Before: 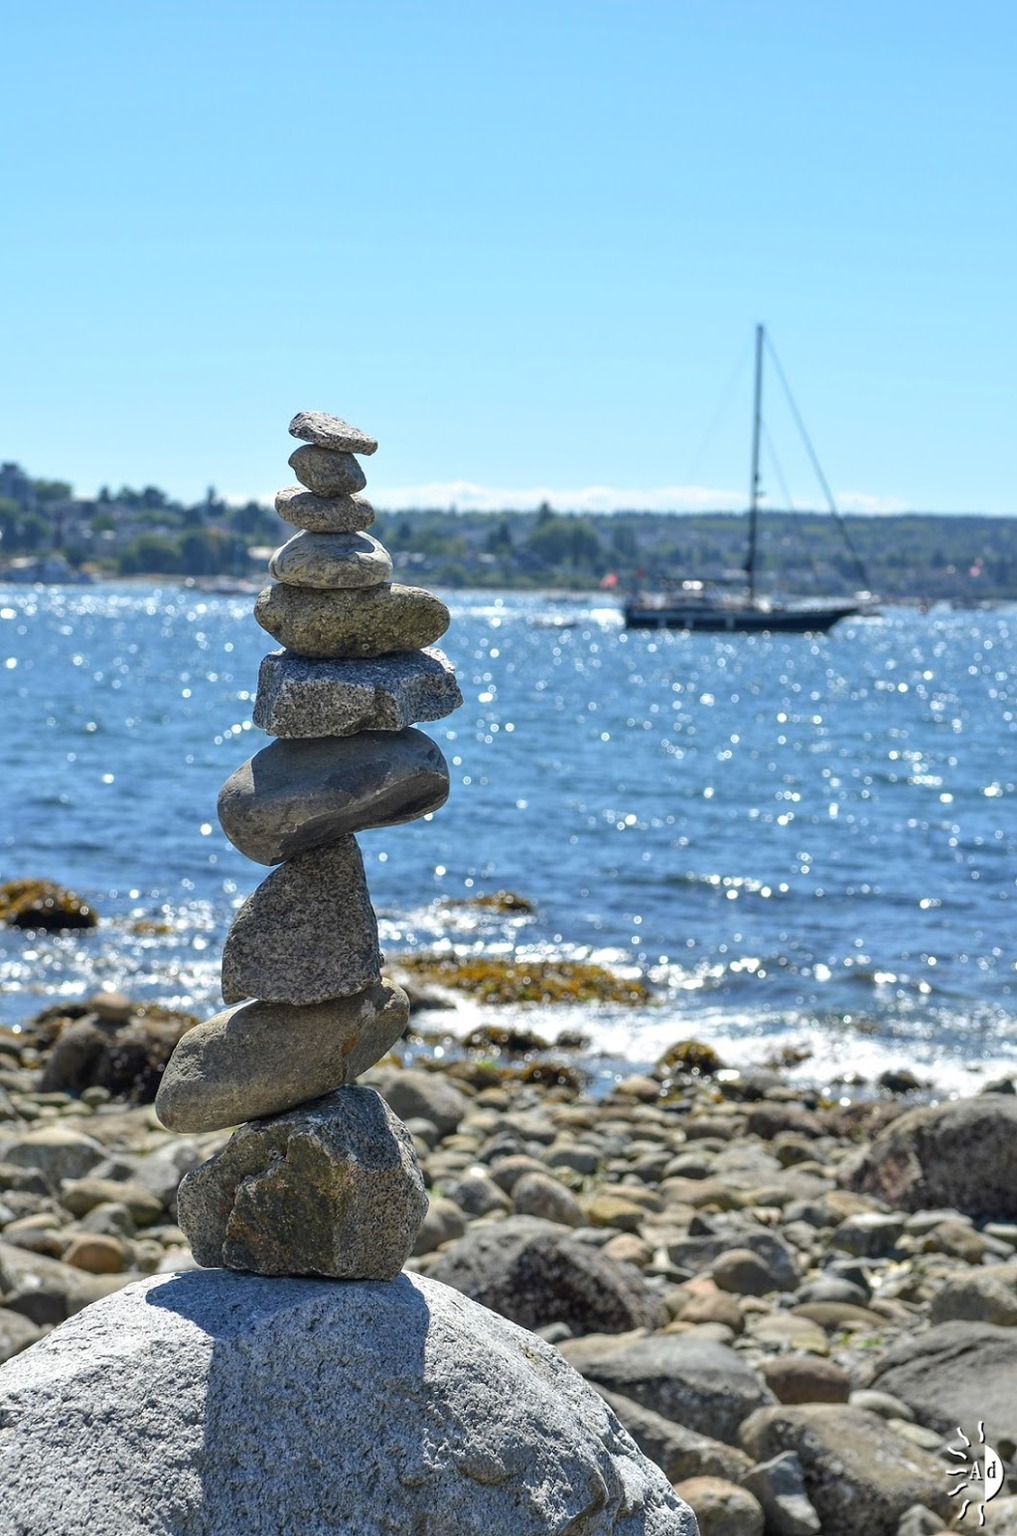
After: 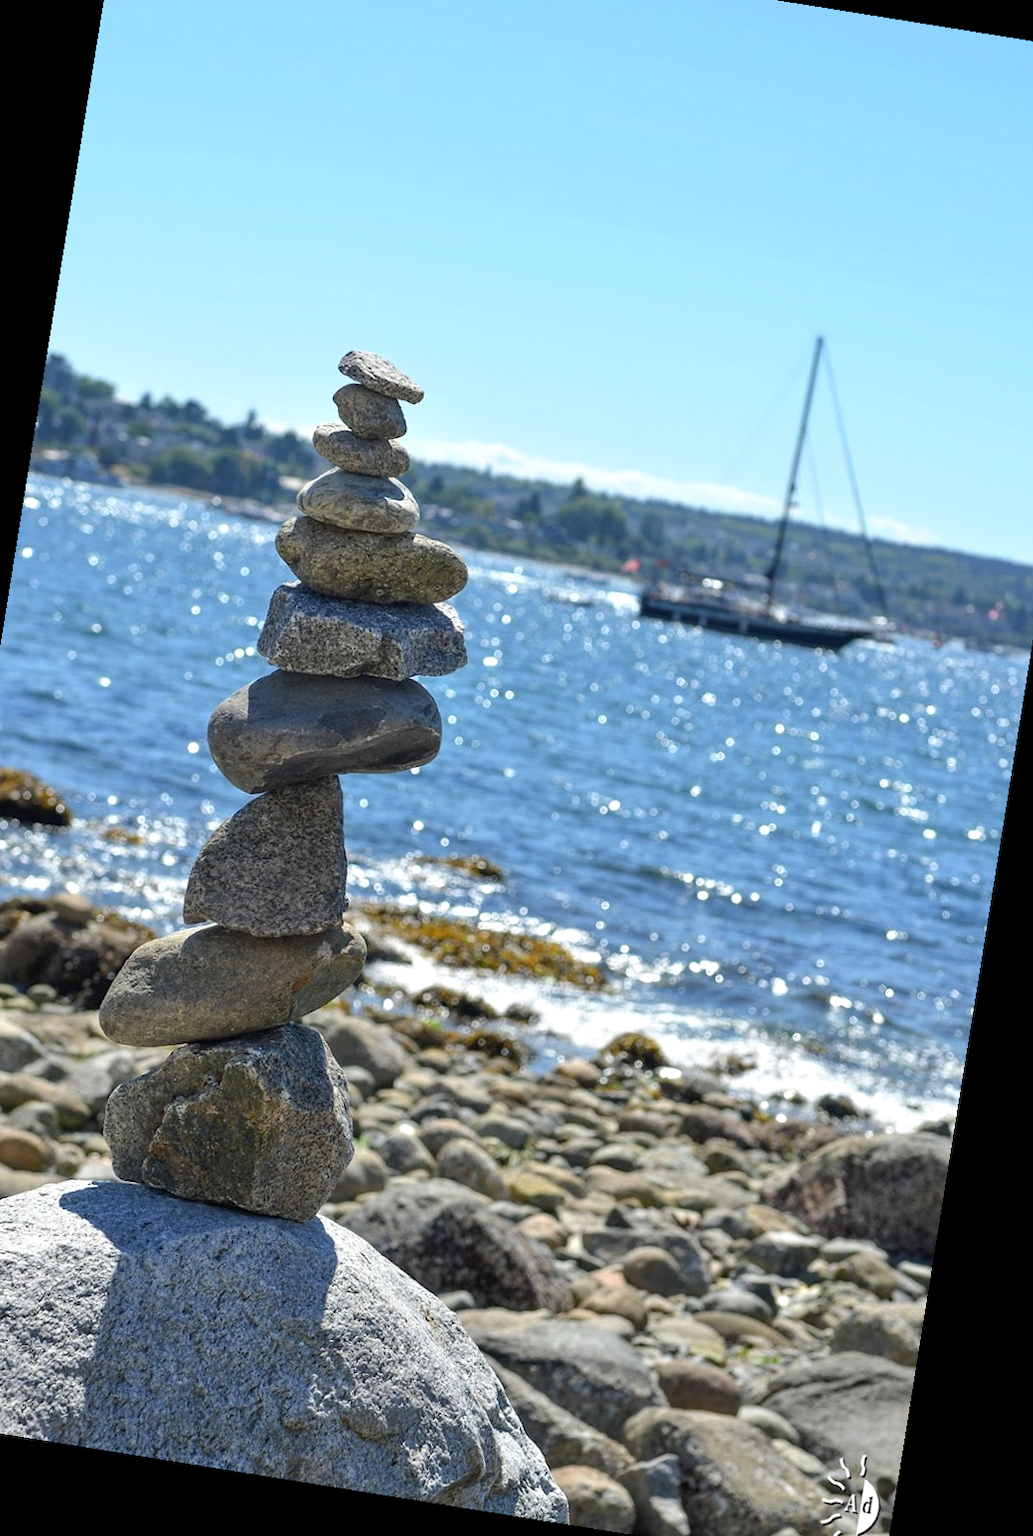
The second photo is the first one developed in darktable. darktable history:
exposure: exposure 0.081 EV, compensate highlight preservation false
rotate and perspective: rotation 9.12°, automatic cropping off
crop: left 9.807%, top 6.259%, right 7.334%, bottom 2.177%
